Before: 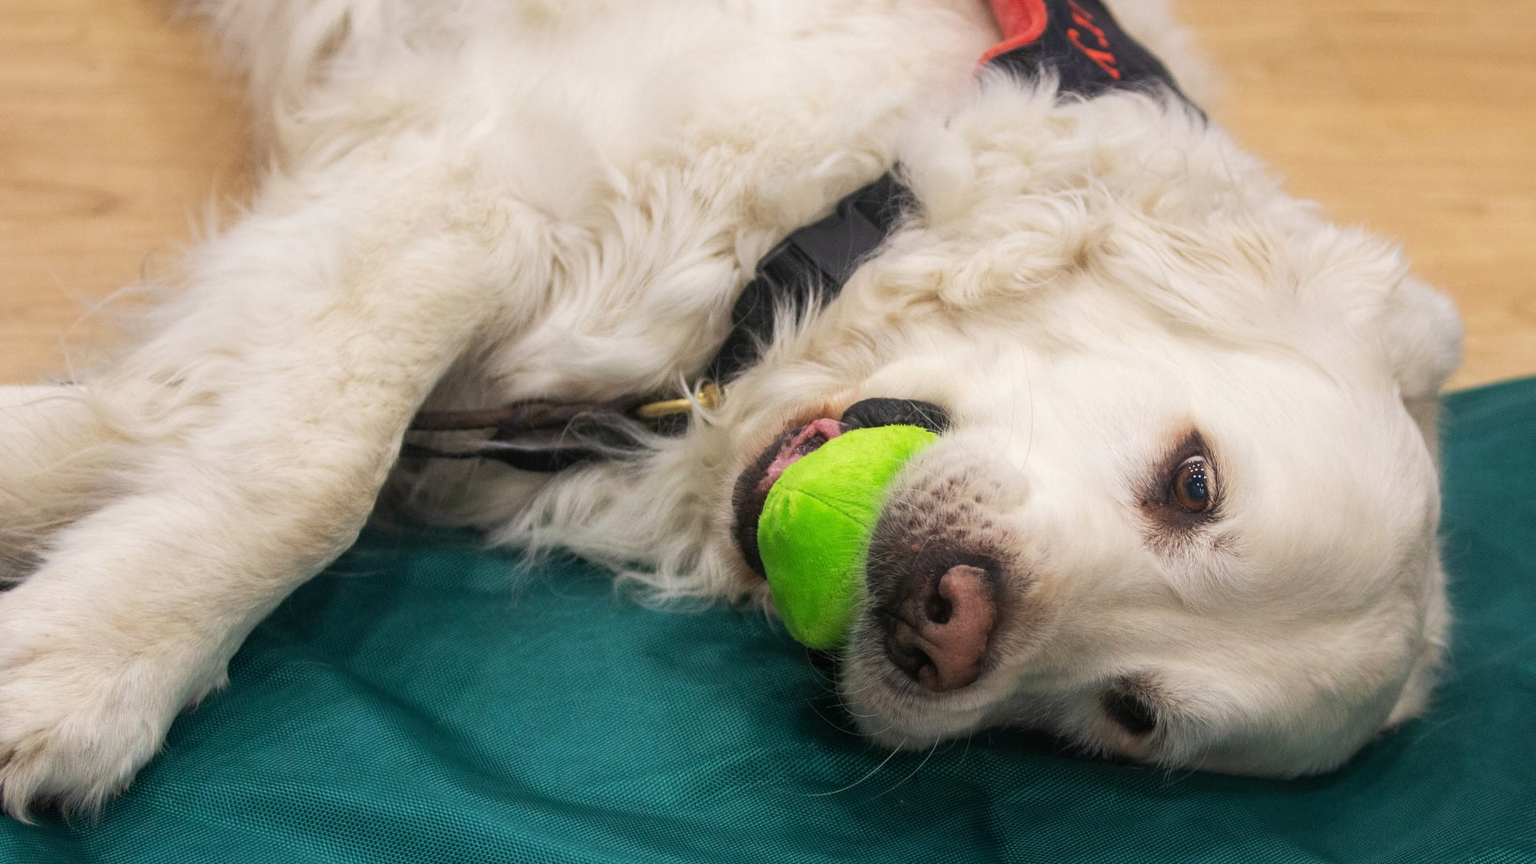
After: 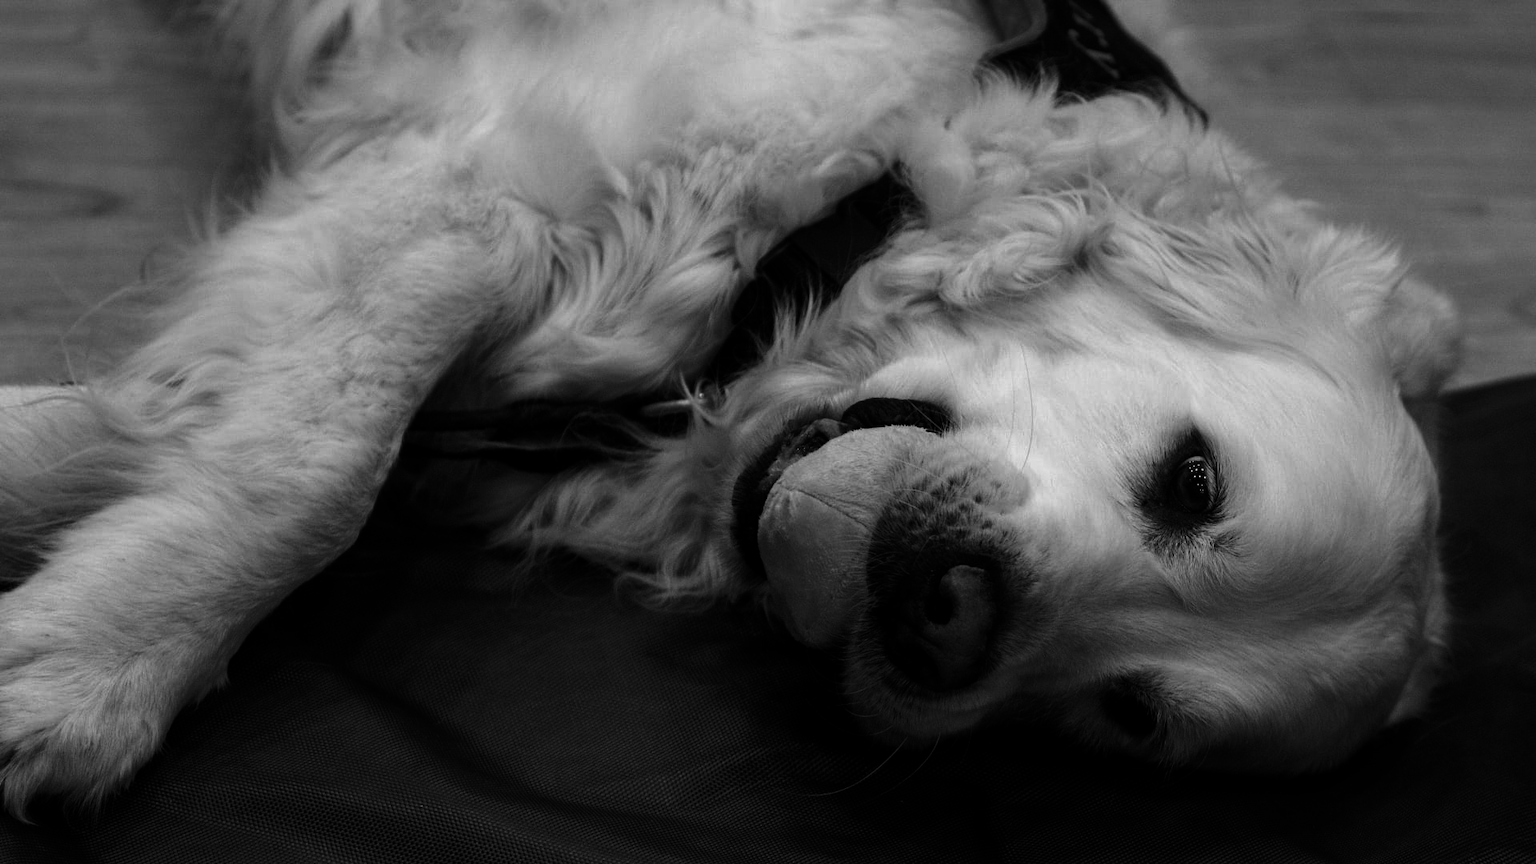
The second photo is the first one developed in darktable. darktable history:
monochrome: on, module defaults
contrast brightness saturation: brightness -1, saturation 1
